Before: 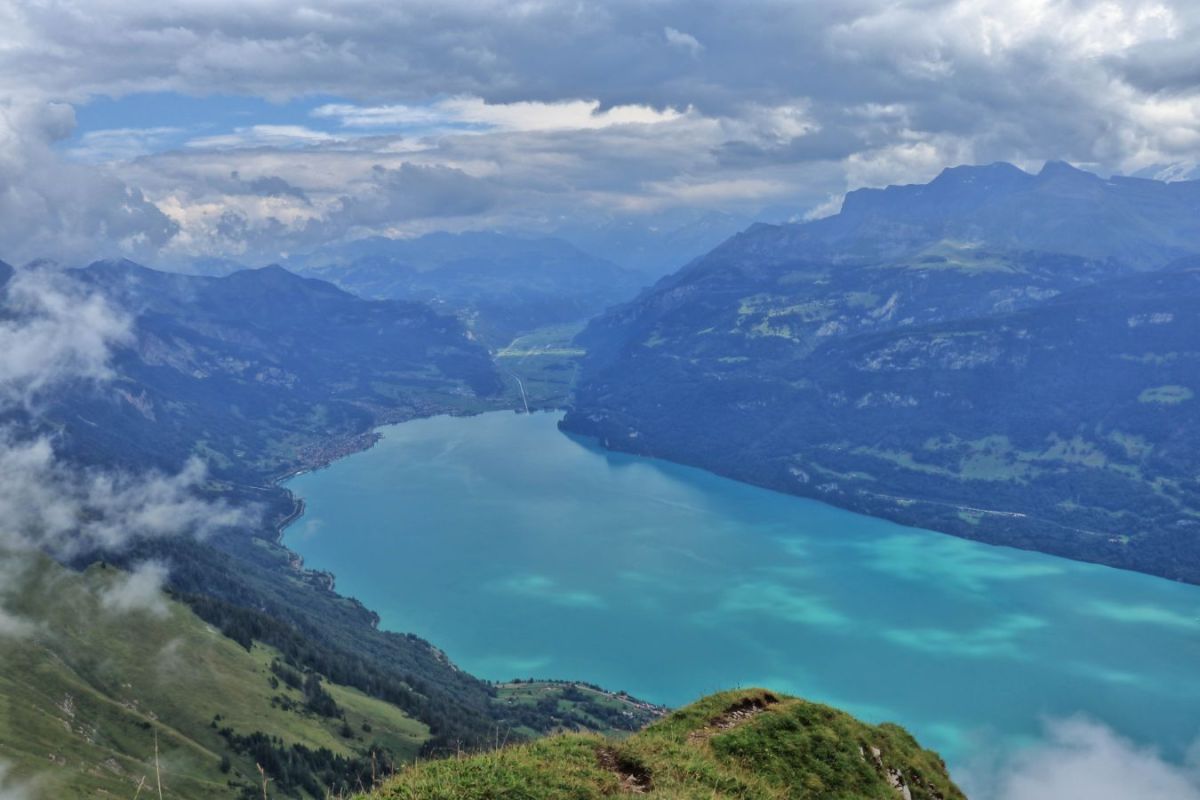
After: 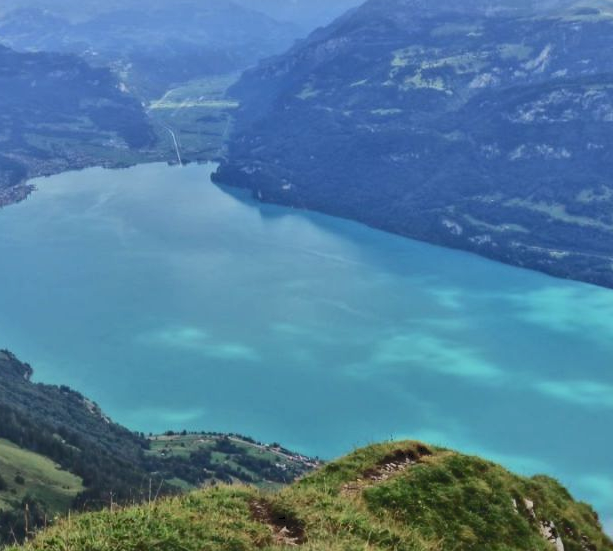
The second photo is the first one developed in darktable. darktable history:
tone curve: curves: ch0 [(0, 0) (0.003, 0.077) (0.011, 0.089) (0.025, 0.105) (0.044, 0.122) (0.069, 0.134) (0.1, 0.151) (0.136, 0.171) (0.177, 0.198) (0.224, 0.23) (0.277, 0.273) (0.335, 0.343) (0.399, 0.422) (0.468, 0.508) (0.543, 0.601) (0.623, 0.695) (0.709, 0.782) (0.801, 0.866) (0.898, 0.934) (1, 1)], color space Lab, independent channels, preserve colors none
crop and rotate: left 28.981%, top 31.084%, right 19.863%
exposure: black level correction 0.002, compensate exposure bias true, compensate highlight preservation false
